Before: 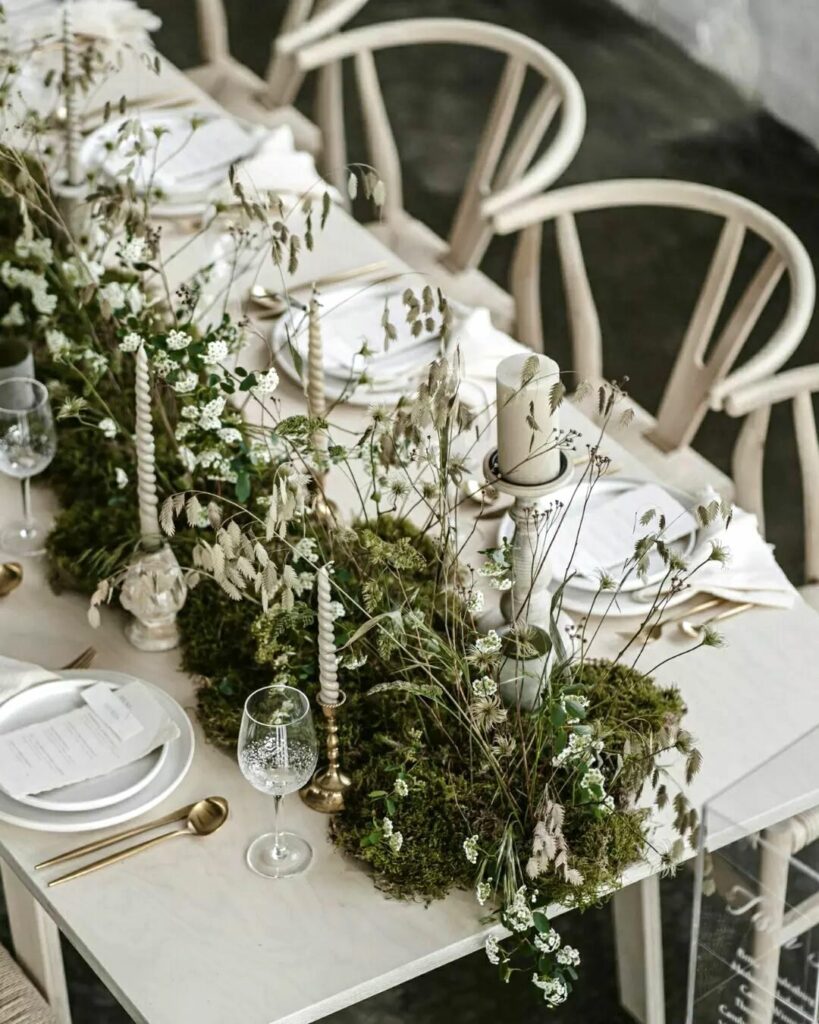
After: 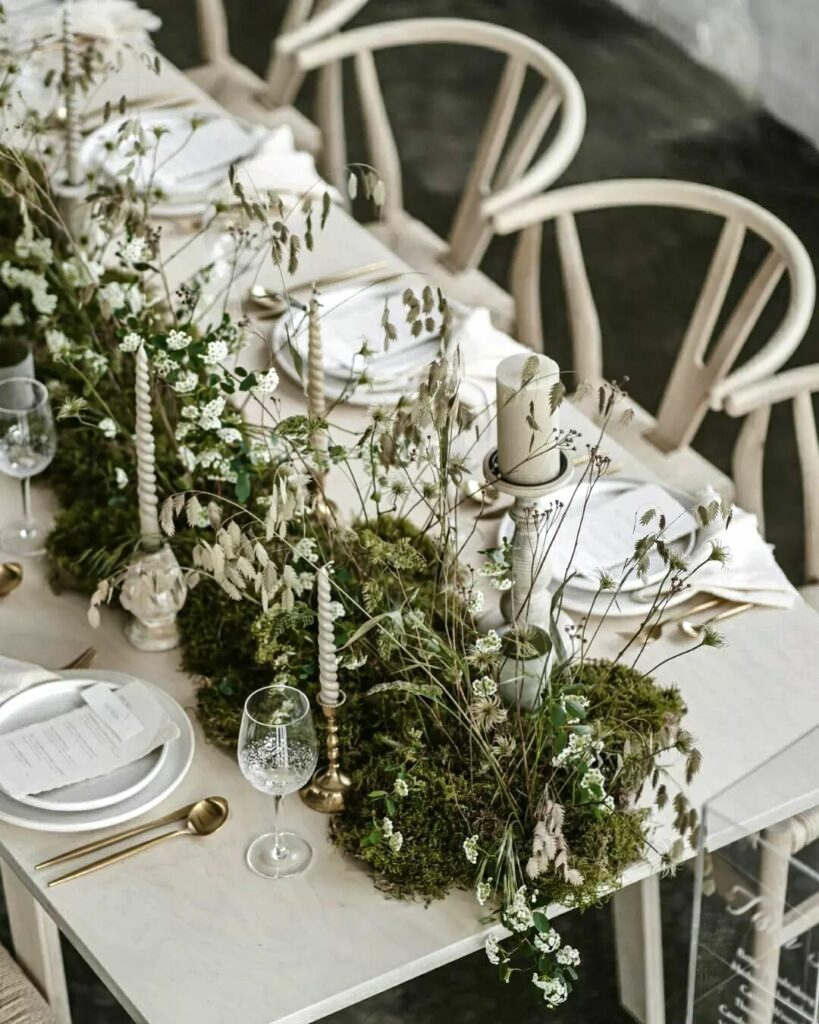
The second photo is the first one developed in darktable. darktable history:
shadows and highlights: white point adjustment 0.051, soften with gaussian
